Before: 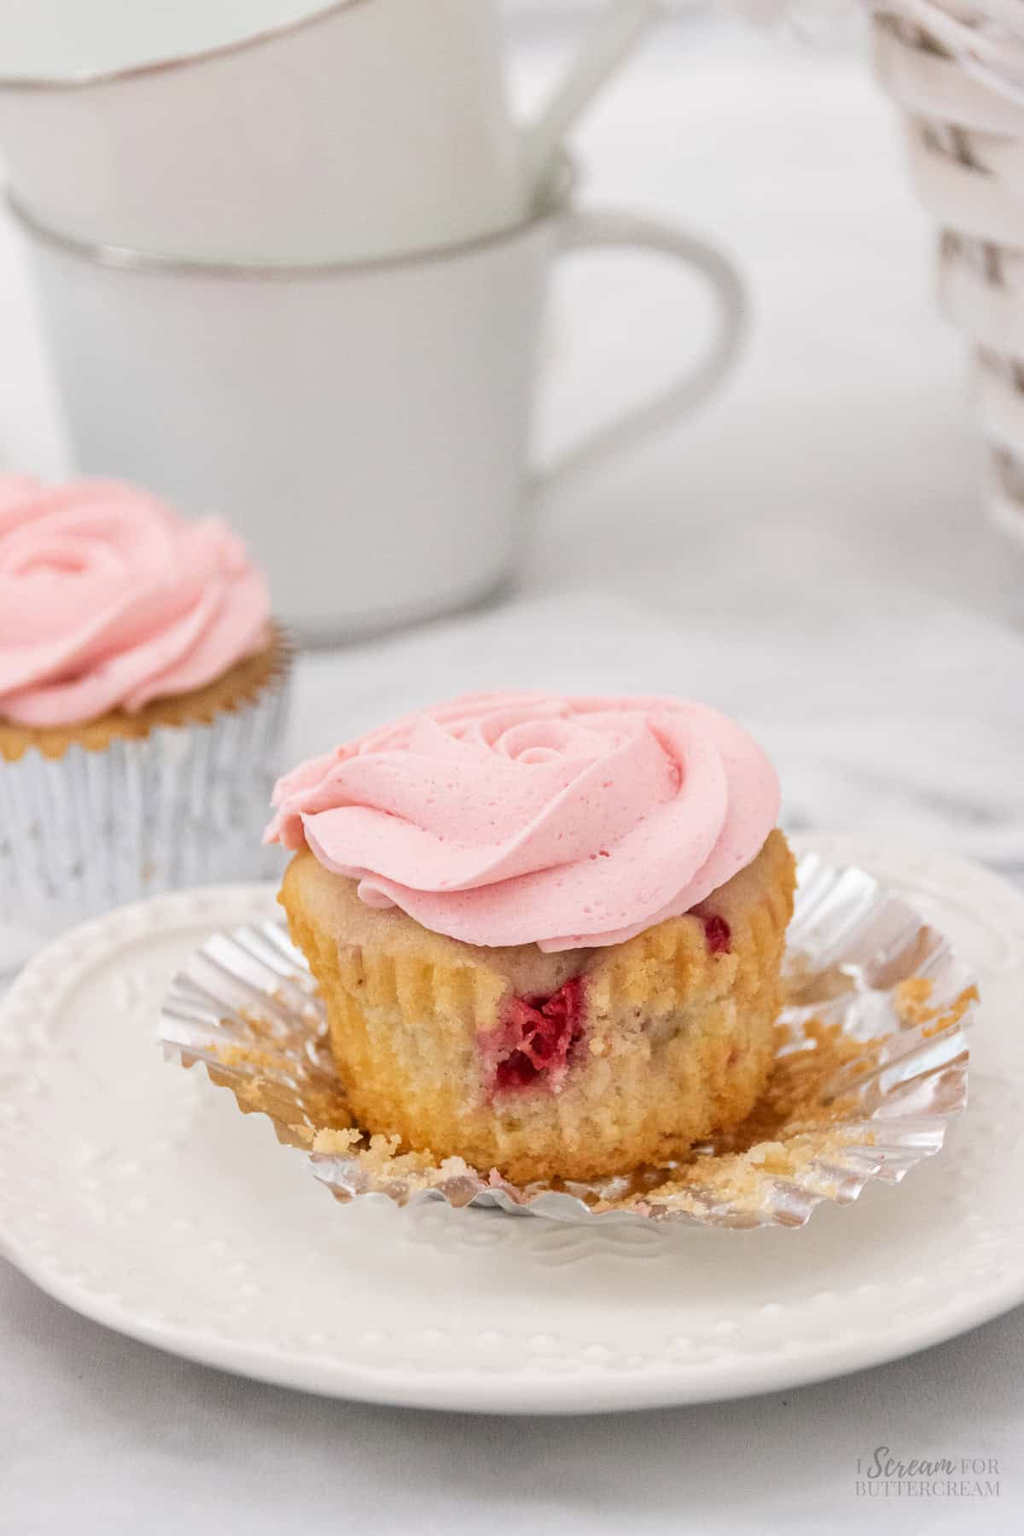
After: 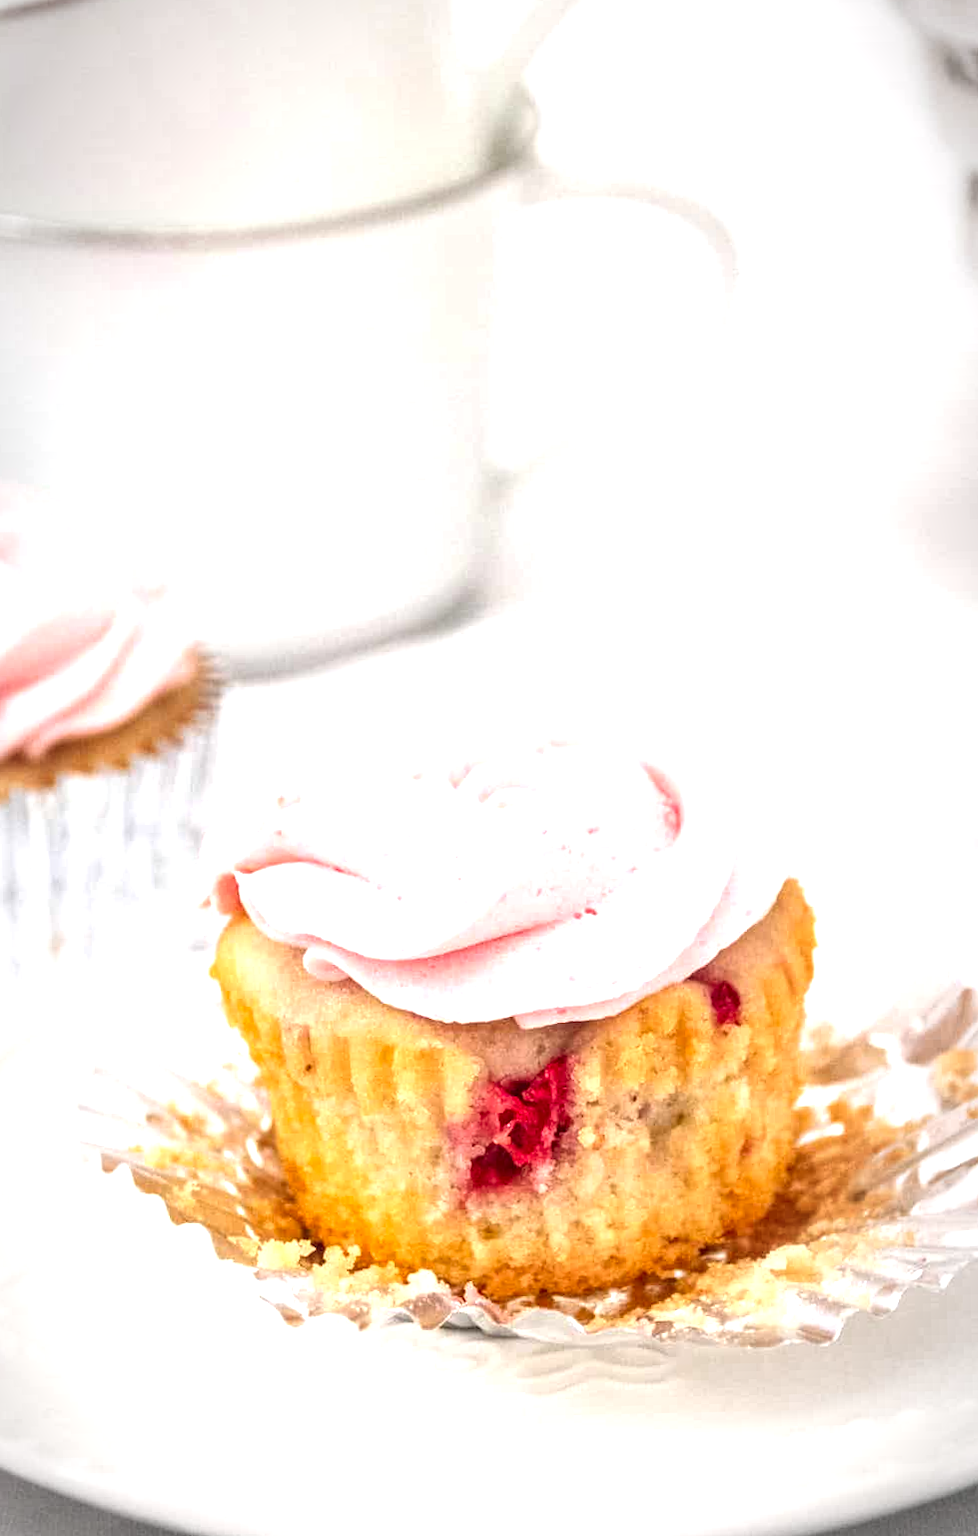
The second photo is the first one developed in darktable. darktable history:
crop: left 11.225%, top 5.381%, right 9.565%, bottom 10.314%
exposure: black level correction 0, exposure 0.95 EV, compensate exposure bias true, compensate highlight preservation false
color balance rgb: shadows lift › chroma 3.88%, shadows lift › hue 88.52°, power › hue 214.65°, global offset › chroma 0.1%, global offset › hue 252.4°, contrast 4.45%
vignetting: automatic ratio true
vibrance: vibrance 60%
local contrast: detail 130%
rotate and perspective: rotation -1.24°, automatic cropping off
